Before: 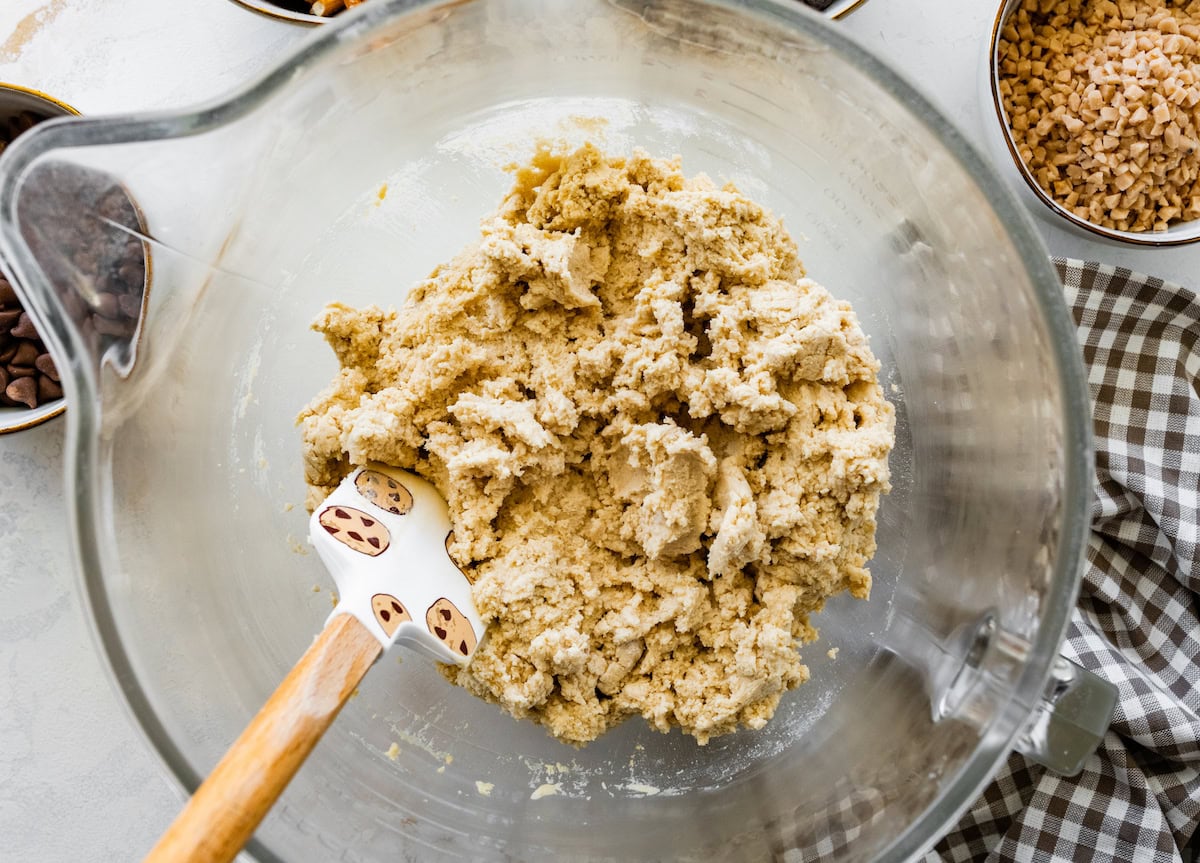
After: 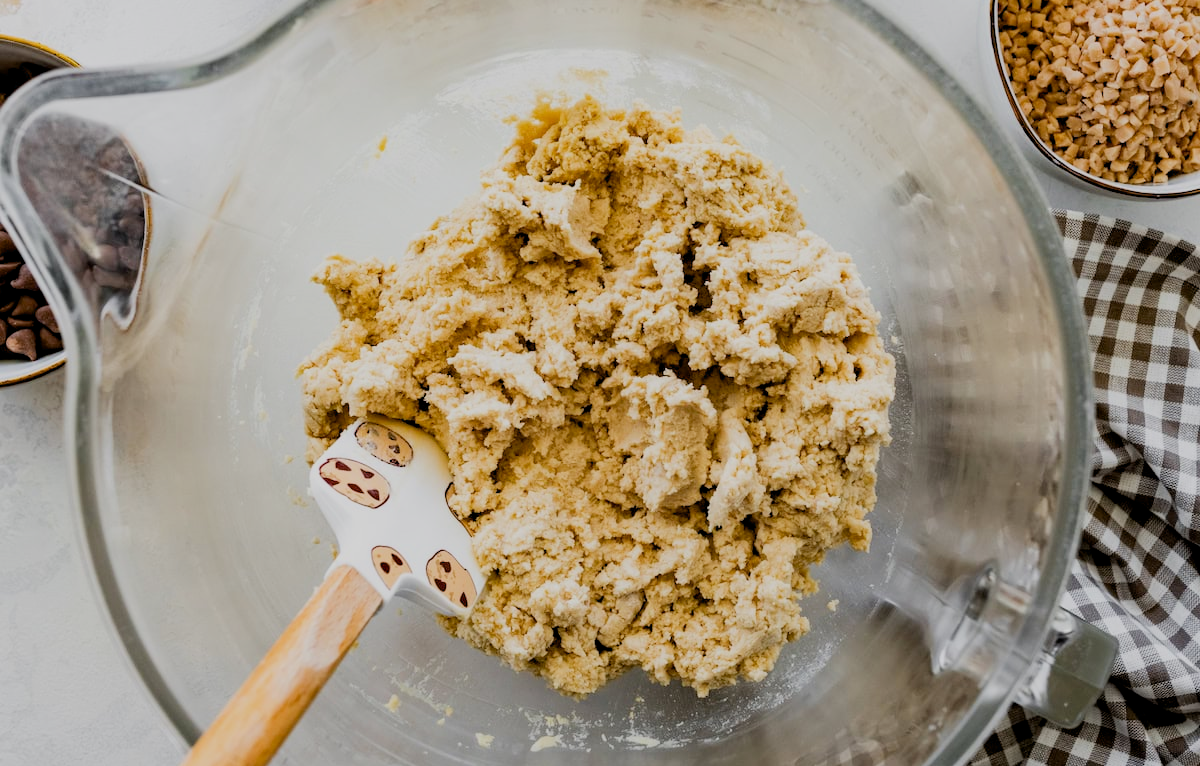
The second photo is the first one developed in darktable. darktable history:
exposure: black level correction 0.007, compensate exposure bias true, compensate highlight preservation false
crop and rotate: top 5.586%, bottom 5.58%
tone equalizer: edges refinement/feathering 500, mask exposure compensation -1.57 EV, preserve details no
filmic rgb: black relative exposure -16 EV, white relative exposure 6.11 EV, hardness 5.23
